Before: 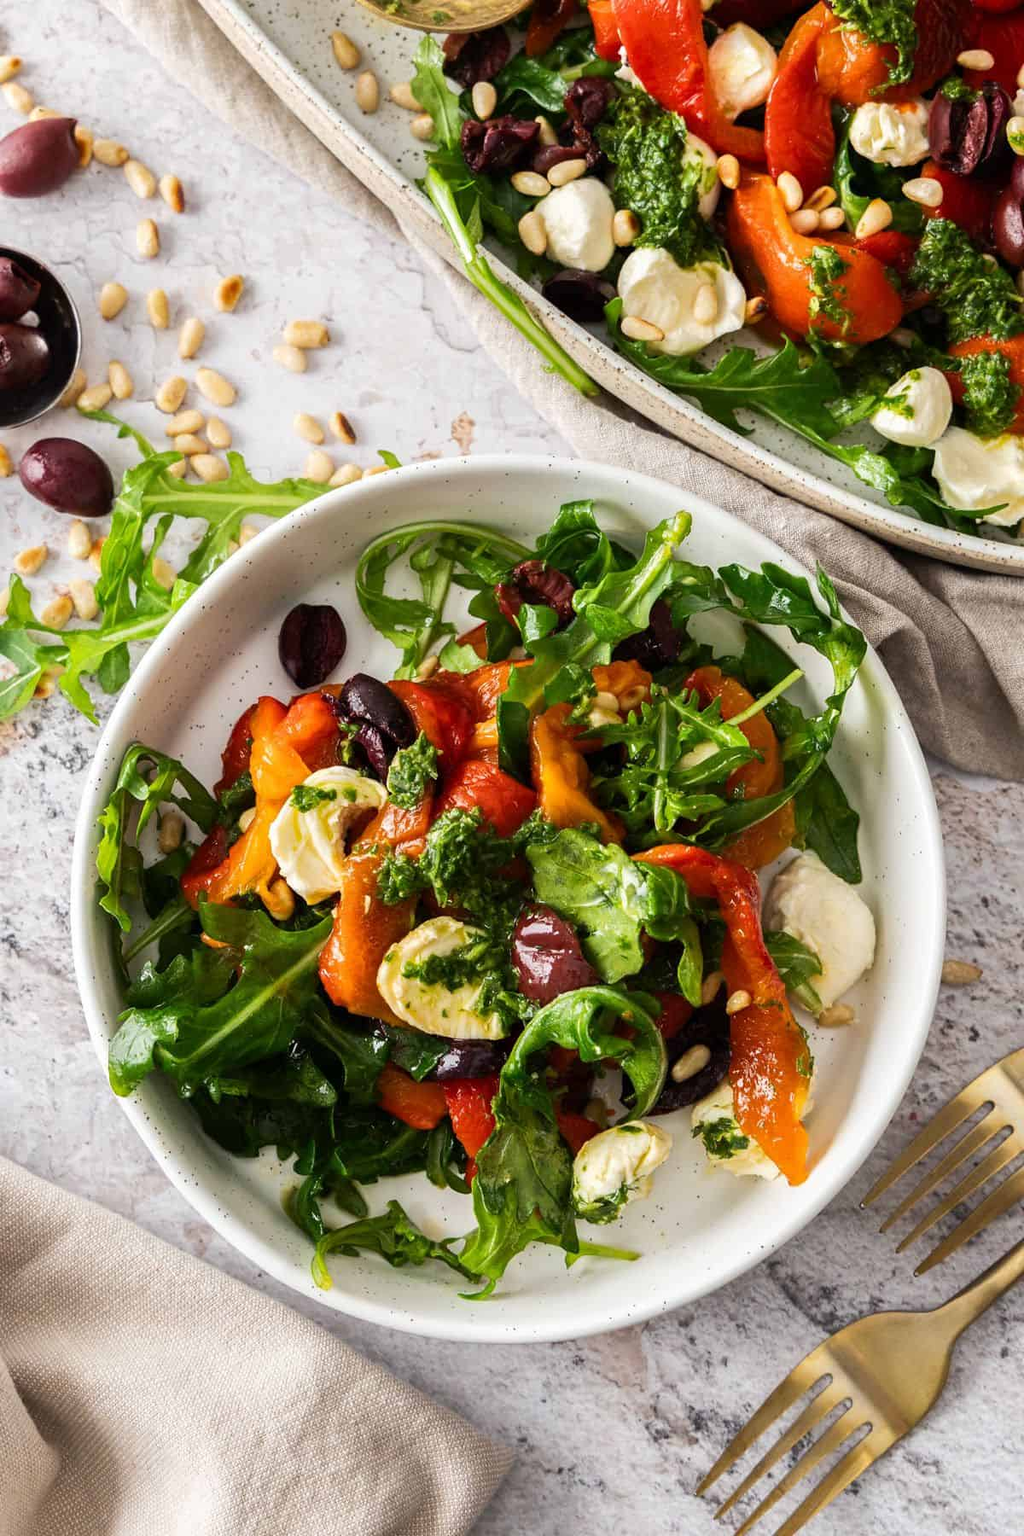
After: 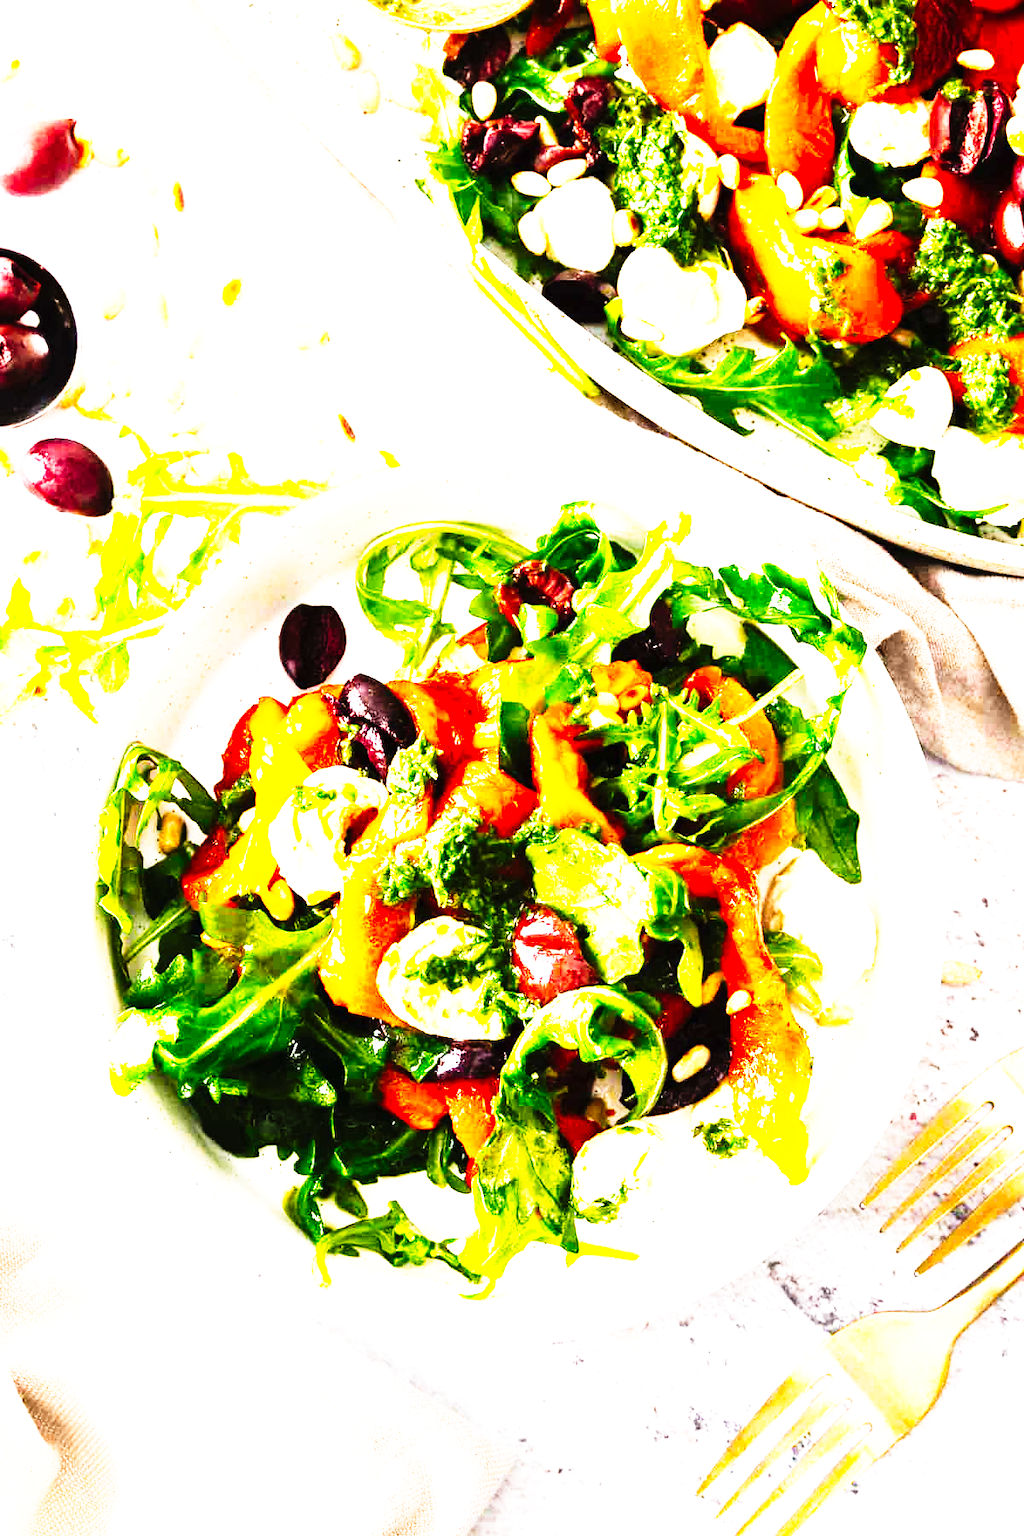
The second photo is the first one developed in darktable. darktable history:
tone curve: curves: ch0 [(0, 0) (0.003, 0.002) (0.011, 0.005) (0.025, 0.011) (0.044, 0.017) (0.069, 0.021) (0.1, 0.027) (0.136, 0.035) (0.177, 0.05) (0.224, 0.076) (0.277, 0.126) (0.335, 0.212) (0.399, 0.333) (0.468, 0.473) (0.543, 0.627) (0.623, 0.784) (0.709, 0.9) (0.801, 0.963) (0.898, 0.988) (1, 1)], preserve colors none
exposure: black level correction 0, exposure 2.088 EV, compensate exposure bias true, compensate highlight preservation false
color balance: output saturation 120%
contrast brightness saturation: saturation -0.17
